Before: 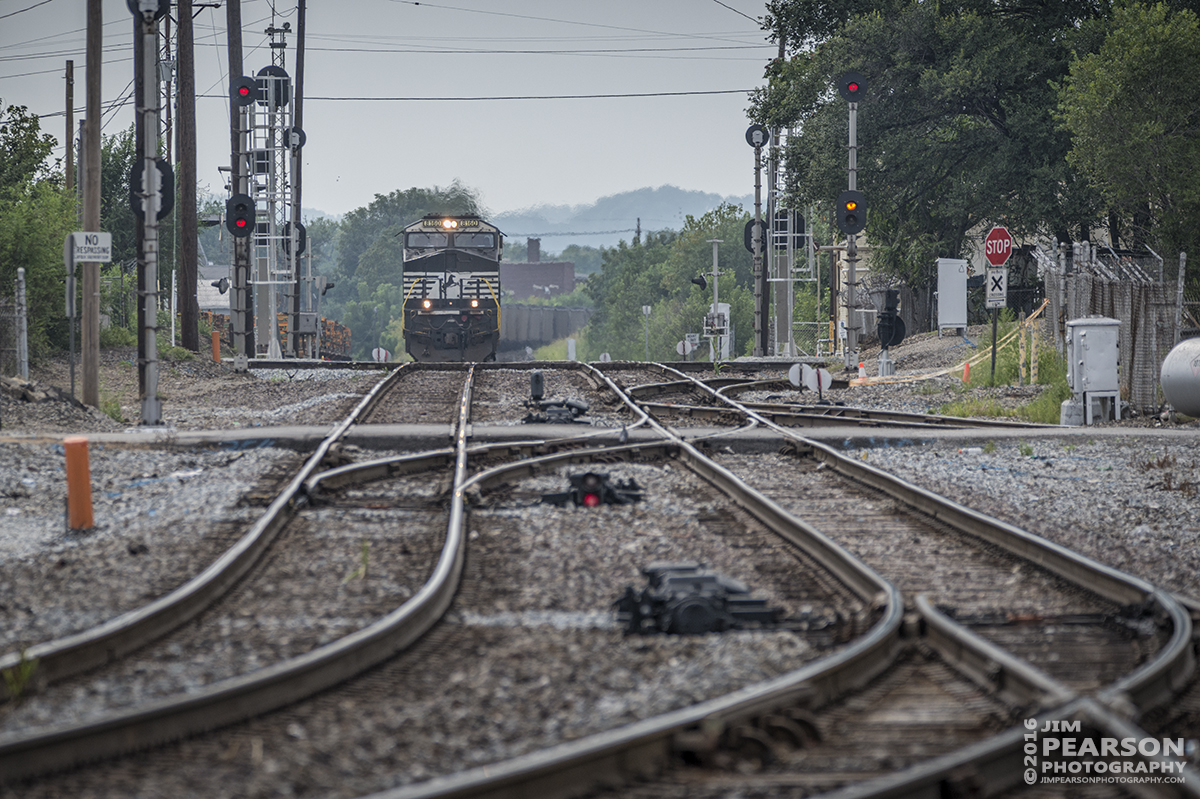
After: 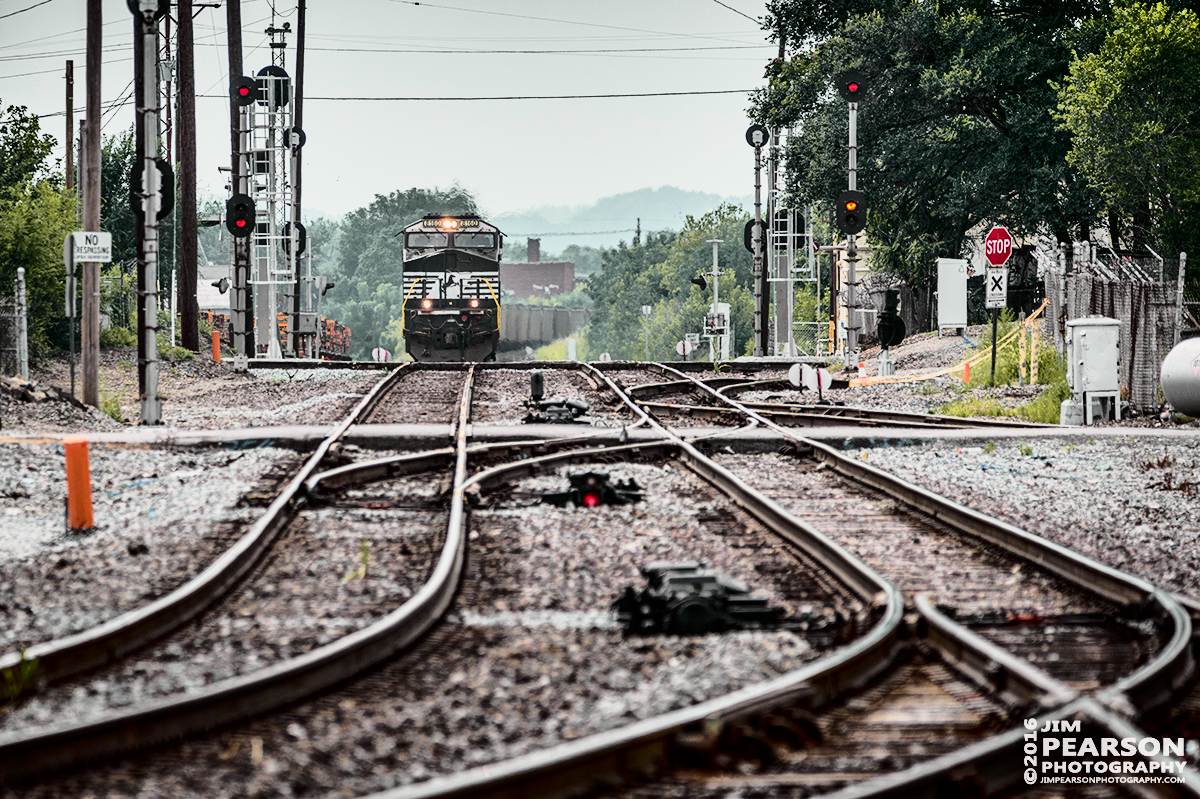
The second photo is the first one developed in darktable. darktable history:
contrast brightness saturation: contrast 0.28
shadows and highlights: shadows color adjustment 97.66%, soften with gaussian
tone equalizer: -8 EV -0.417 EV, -7 EV -0.389 EV, -6 EV -0.333 EV, -5 EV -0.222 EV, -3 EV 0.222 EV, -2 EV 0.333 EV, -1 EV 0.389 EV, +0 EV 0.417 EV, edges refinement/feathering 500, mask exposure compensation -1.57 EV, preserve details no
tone curve: curves: ch0 [(0, 0) (0.062, 0.023) (0.168, 0.142) (0.359, 0.44) (0.469, 0.544) (0.634, 0.722) (0.839, 0.909) (0.998, 0.978)]; ch1 [(0, 0) (0.437, 0.453) (0.472, 0.47) (0.502, 0.504) (0.527, 0.546) (0.568, 0.619) (0.608, 0.665) (0.669, 0.748) (0.859, 0.899) (1, 1)]; ch2 [(0, 0) (0.33, 0.301) (0.421, 0.443) (0.473, 0.501) (0.504, 0.504) (0.535, 0.564) (0.575, 0.625) (0.608, 0.676) (1, 1)], color space Lab, independent channels, preserve colors none
filmic rgb: middle gray luminance 18.42%, black relative exposure -10.5 EV, white relative exposure 3.4 EV, threshold 6 EV, target black luminance 0%, hardness 6.03, latitude 99%, contrast 0.847, shadows ↔ highlights balance 0.505%, add noise in highlights 0, preserve chrominance max RGB, color science v3 (2019), use custom middle-gray values true, iterations of high-quality reconstruction 0, contrast in highlights soft, enable highlight reconstruction true
exposure: exposure 0.161 EV, compensate highlight preservation false
